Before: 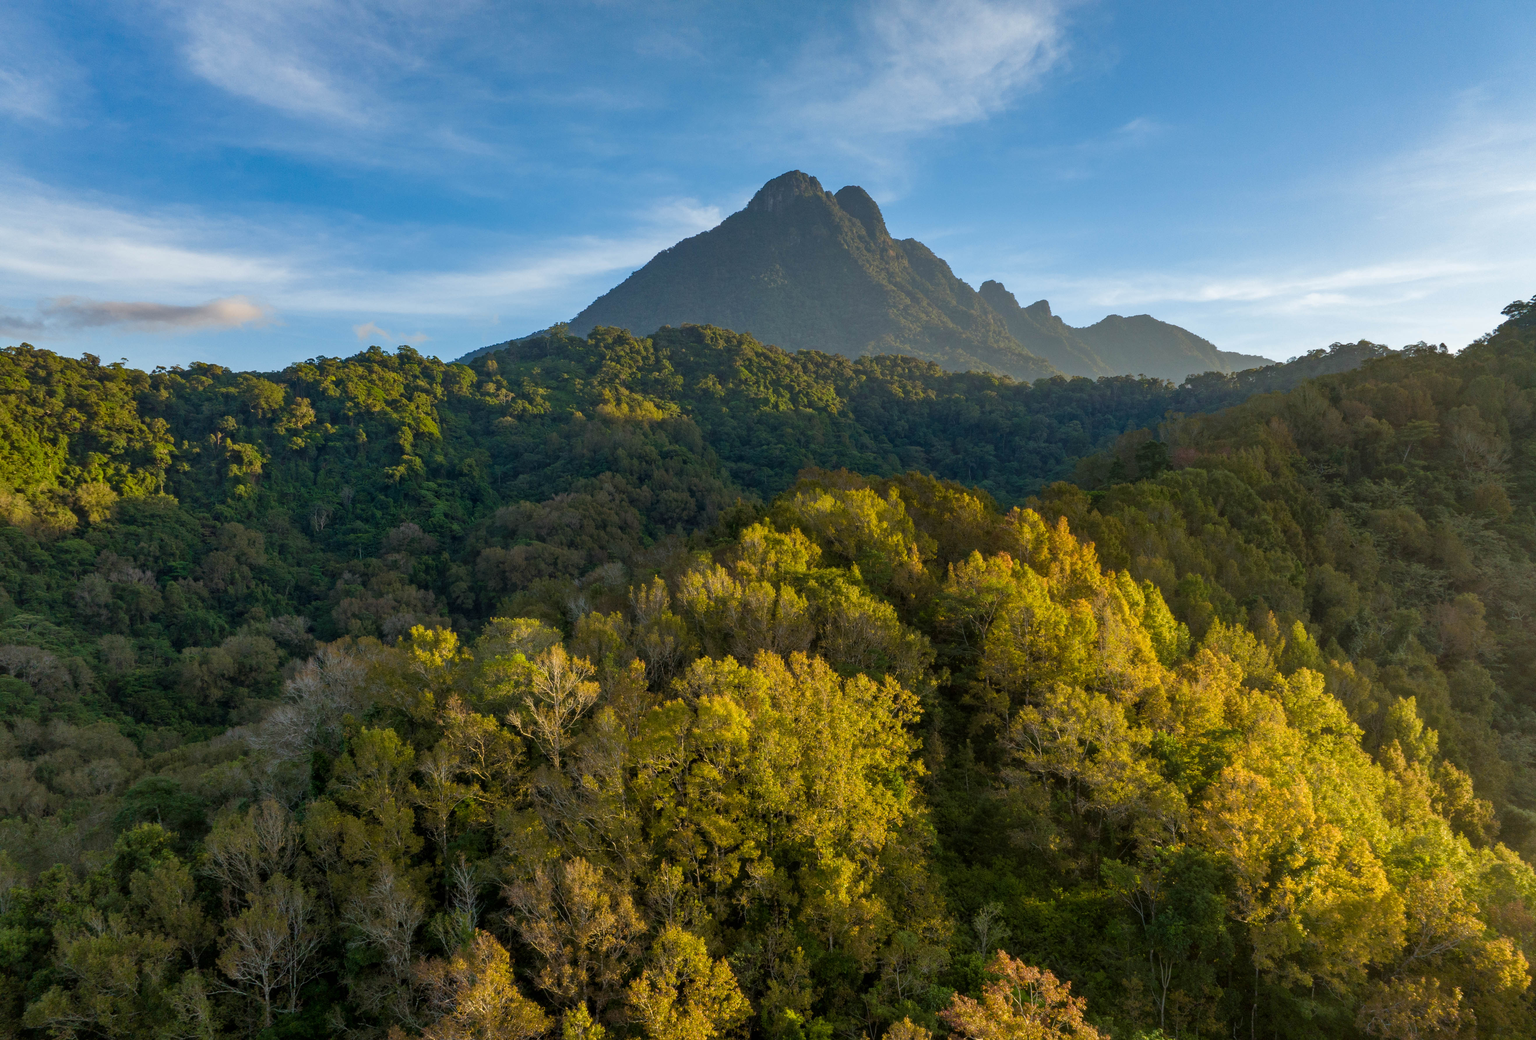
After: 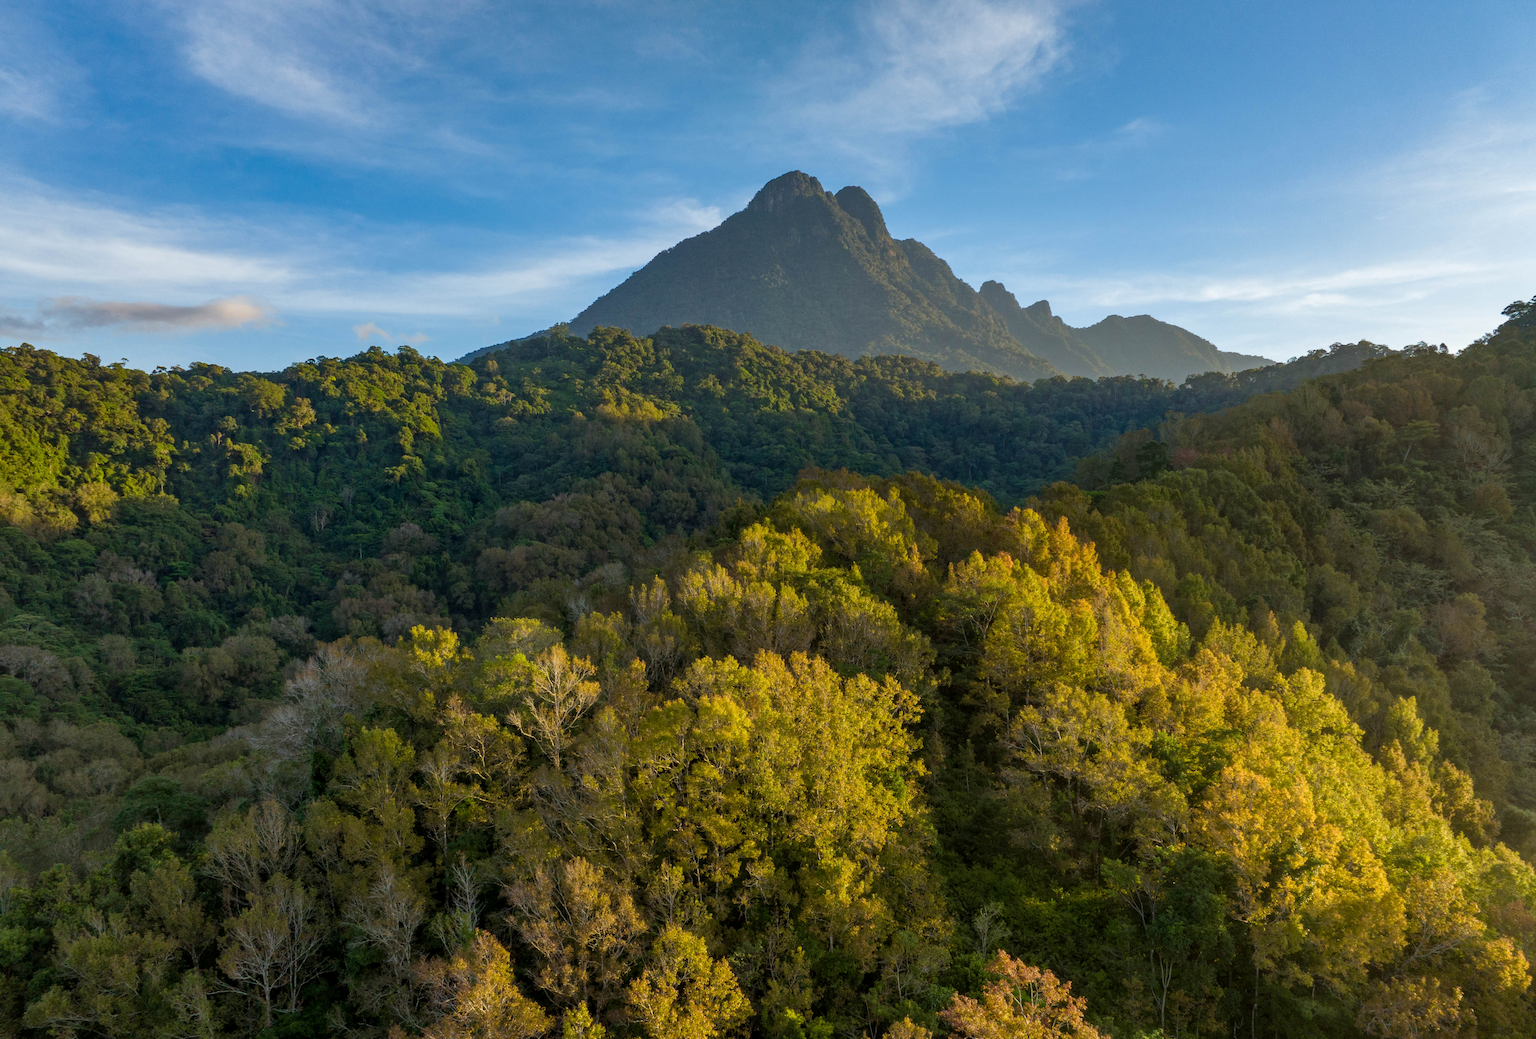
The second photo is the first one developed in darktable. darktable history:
tone equalizer: on, module defaults
local contrast: mode bilateral grid, contrast 10, coarseness 25, detail 110%, midtone range 0.2
